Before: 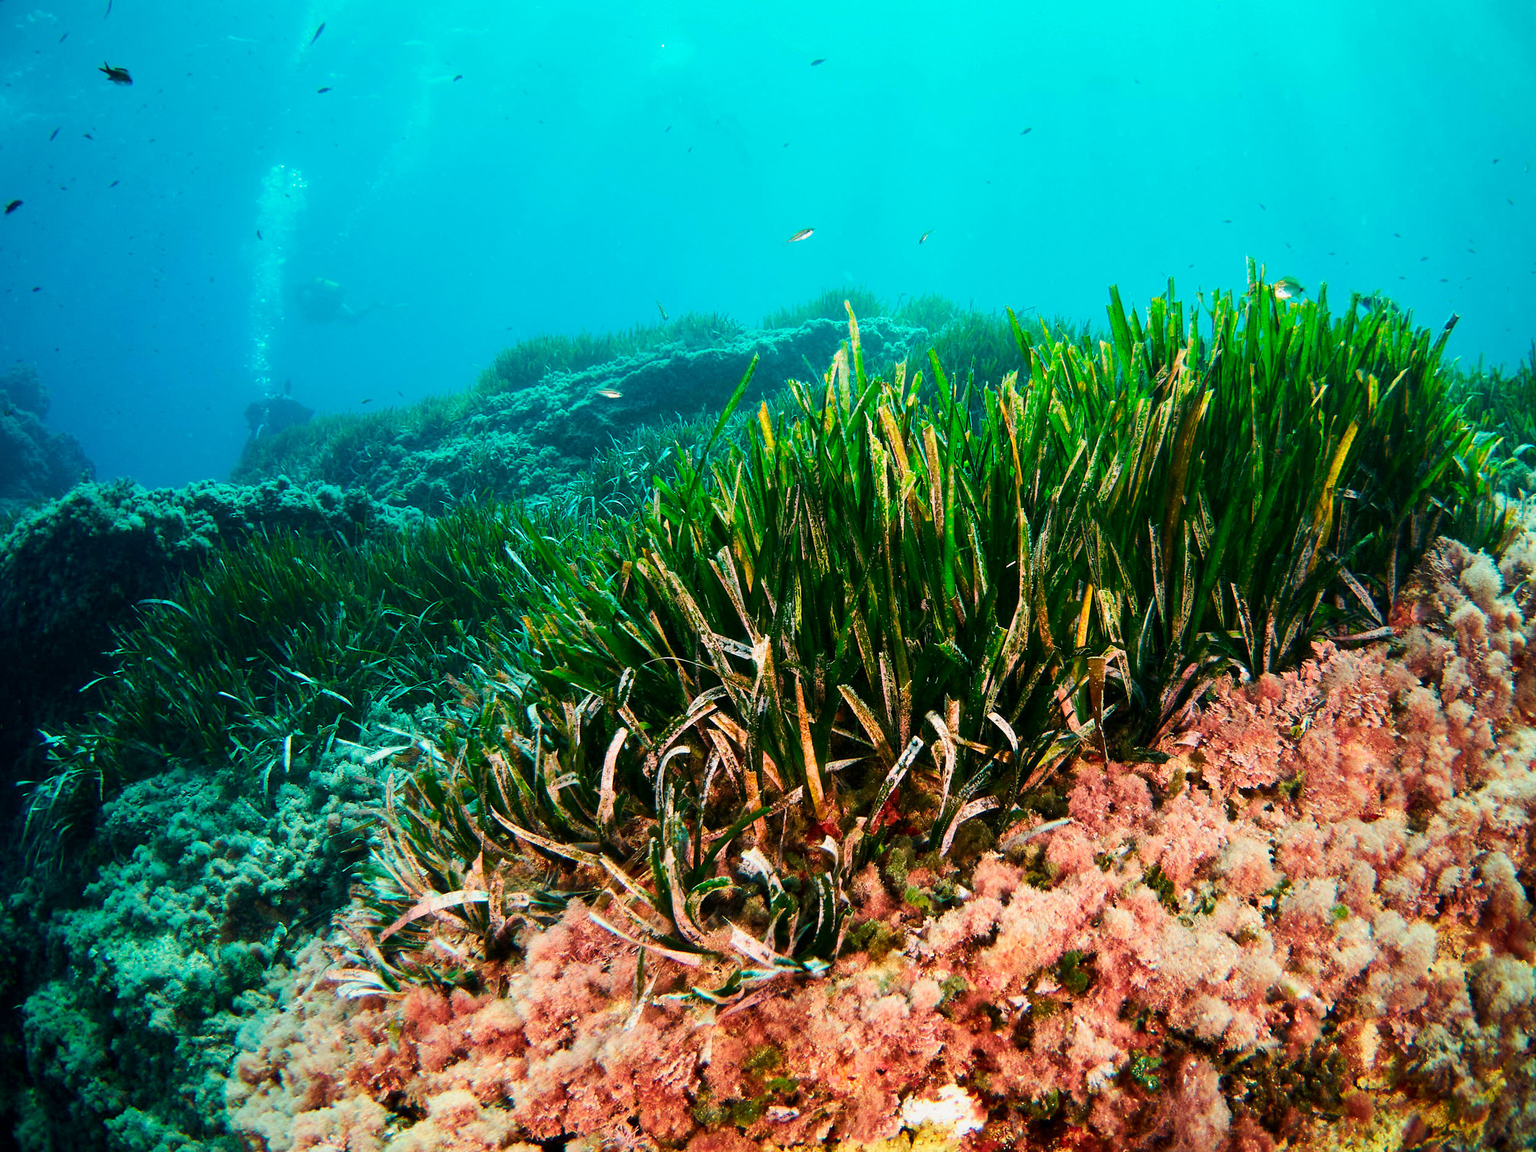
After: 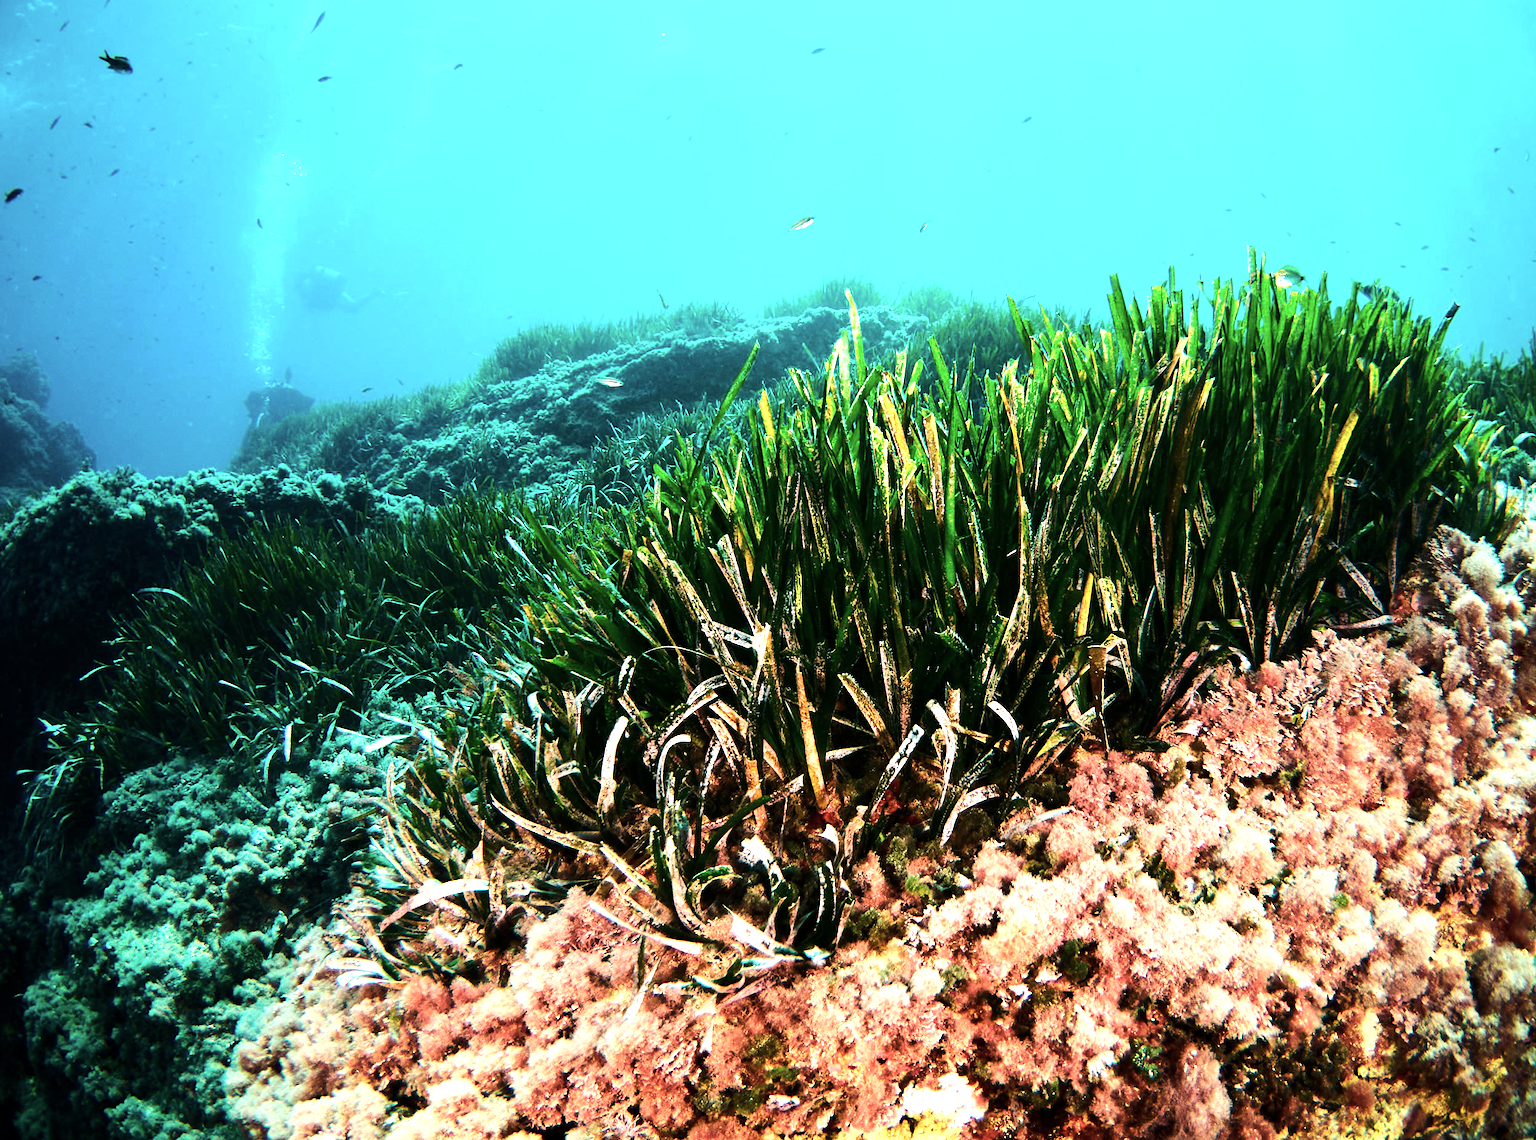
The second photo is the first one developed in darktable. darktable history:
contrast brightness saturation: saturation -0.17
crop: top 1.049%, right 0.001%
tone equalizer: -8 EV -1.08 EV, -7 EV -1.01 EV, -6 EV -0.867 EV, -5 EV -0.578 EV, -3 EV 0.578 EV, -2 EV 0.867 EV, -1 EV 1.01 EV, +0 EV 1.08 EV, edges refinement/feathering 500, mask exposure compensation -1.57 EV, preserve details no
